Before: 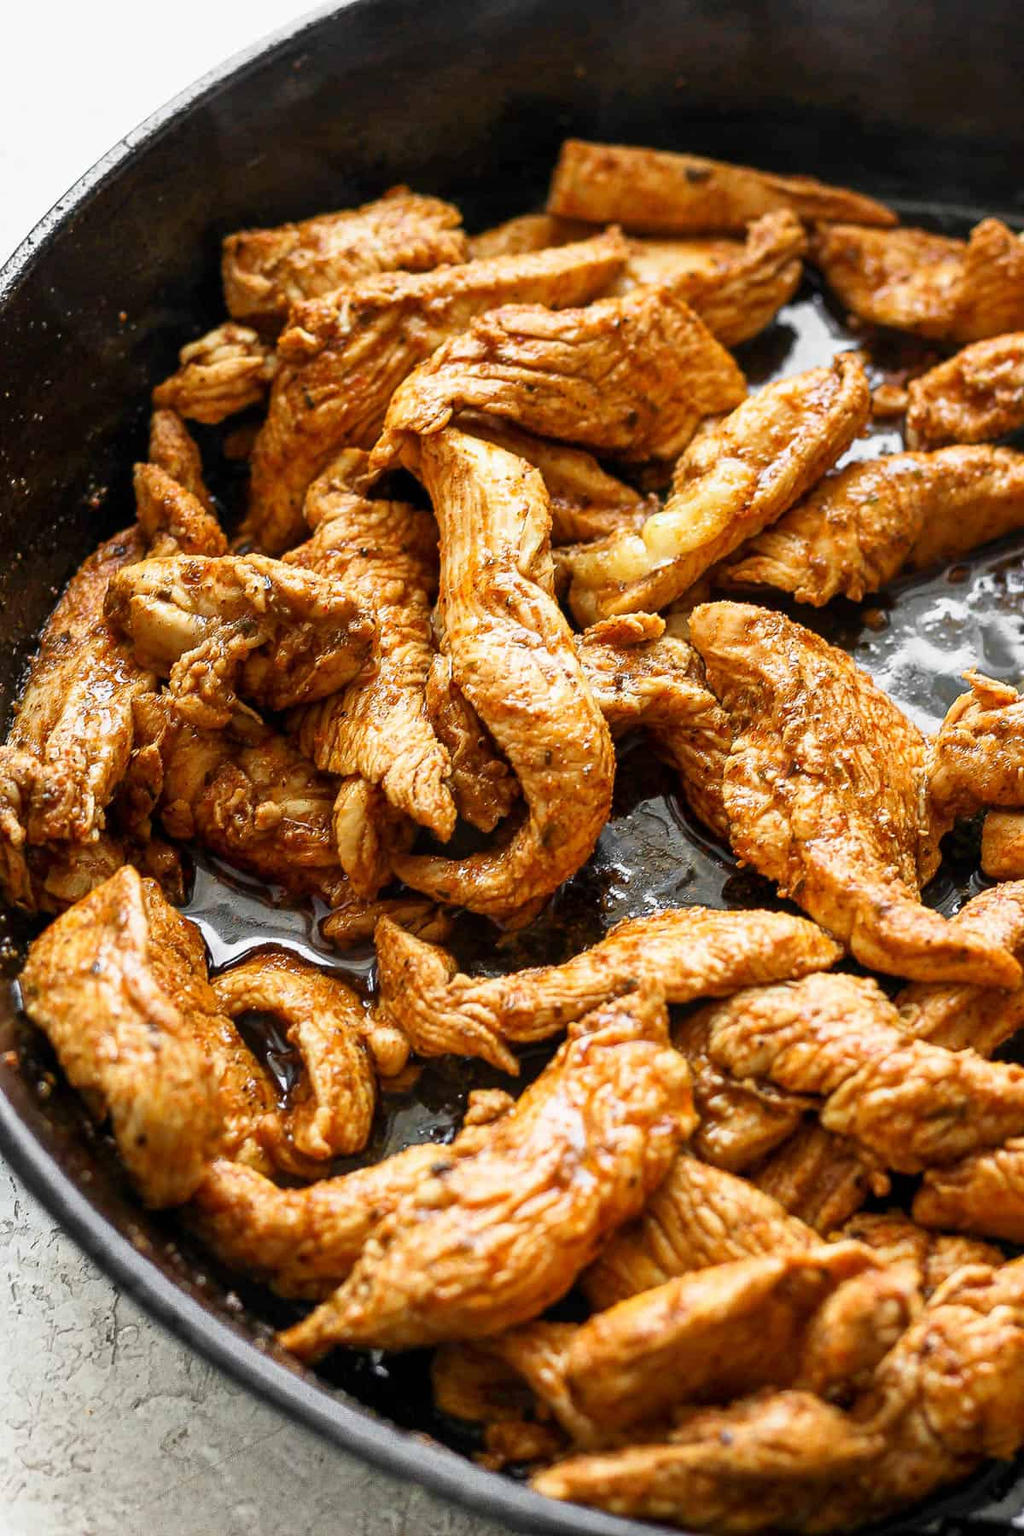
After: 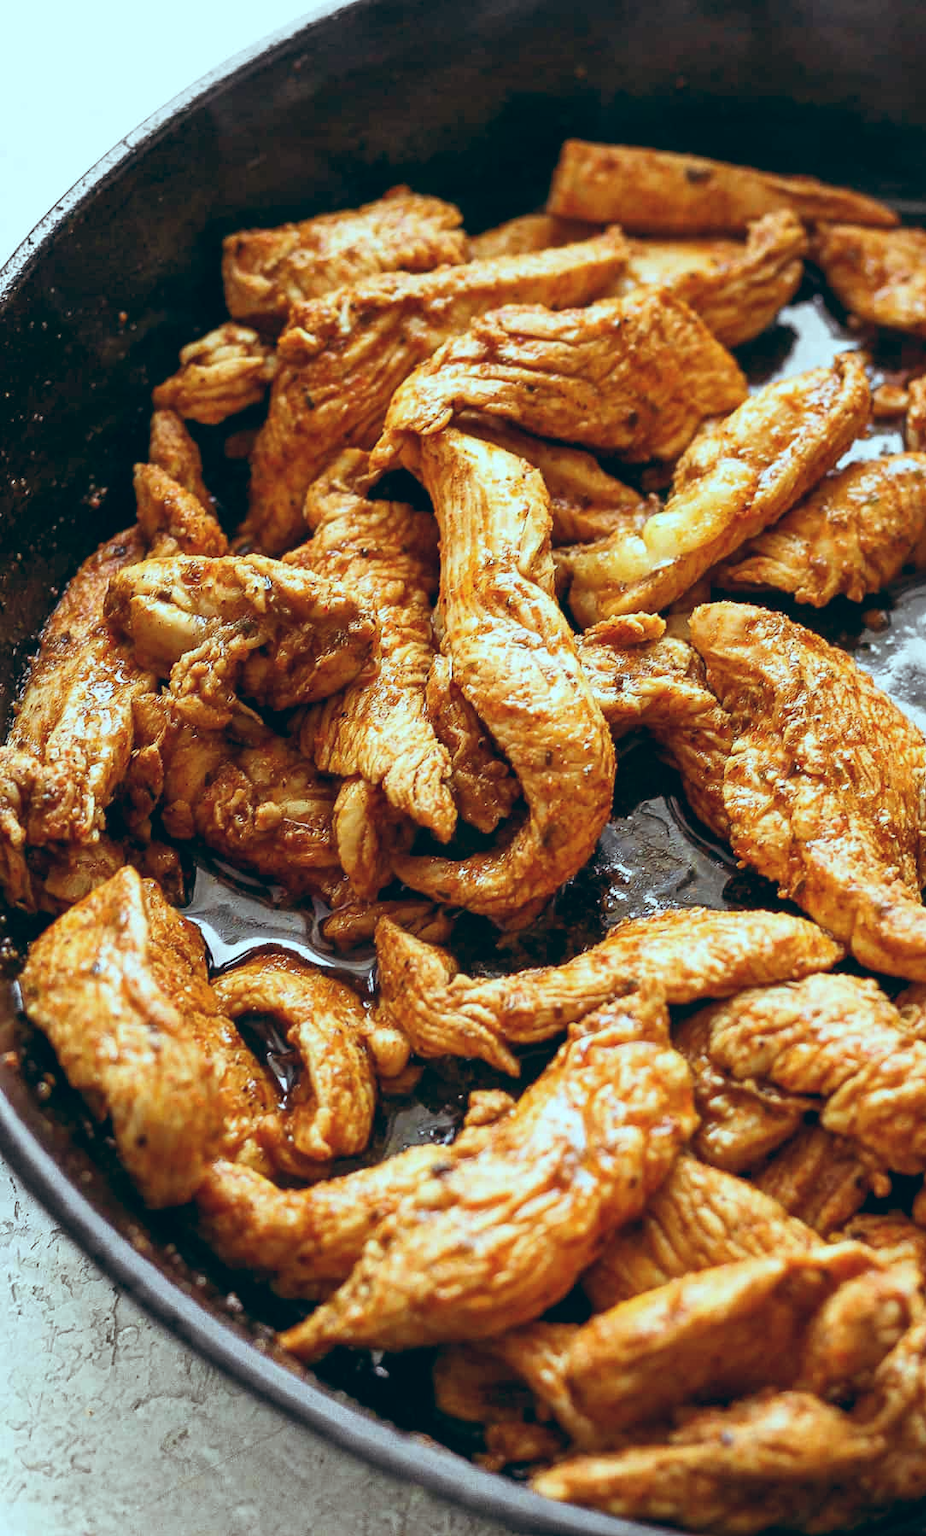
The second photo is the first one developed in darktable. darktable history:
color balance: lift [1.003, 0.993, 1.001, 1.007], gamma [1.018, 1.072, 0.959, 0.928], gain [0.974, 0.873, 1.031, 1.127]
crop: right 9.509%, bottom 0.031%
